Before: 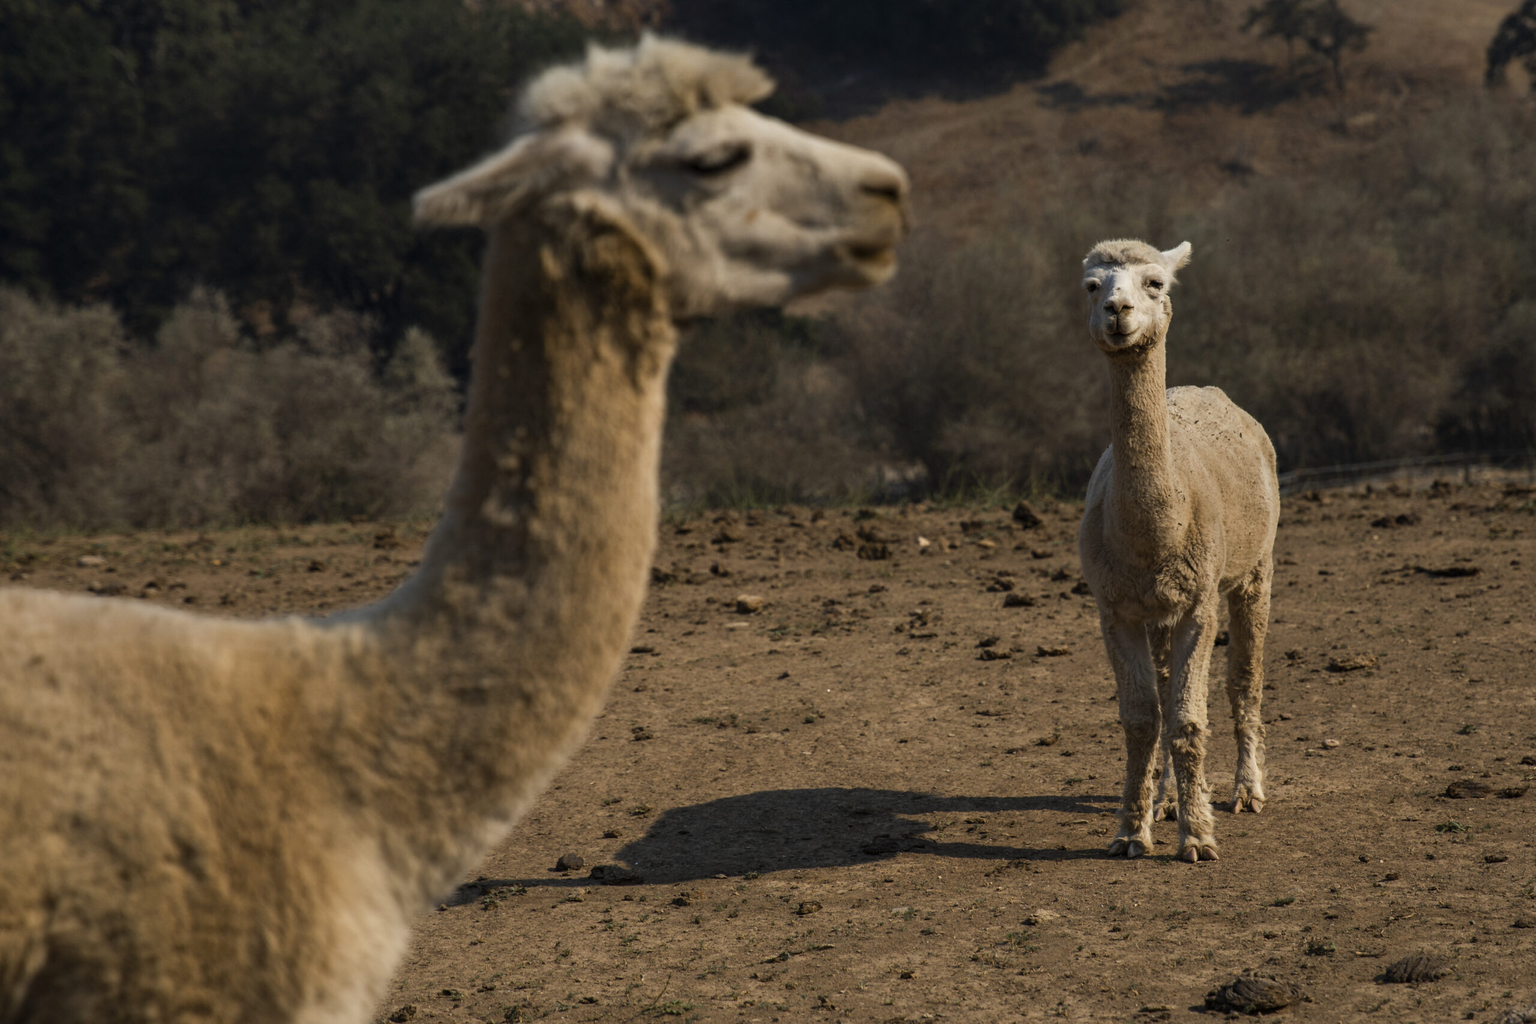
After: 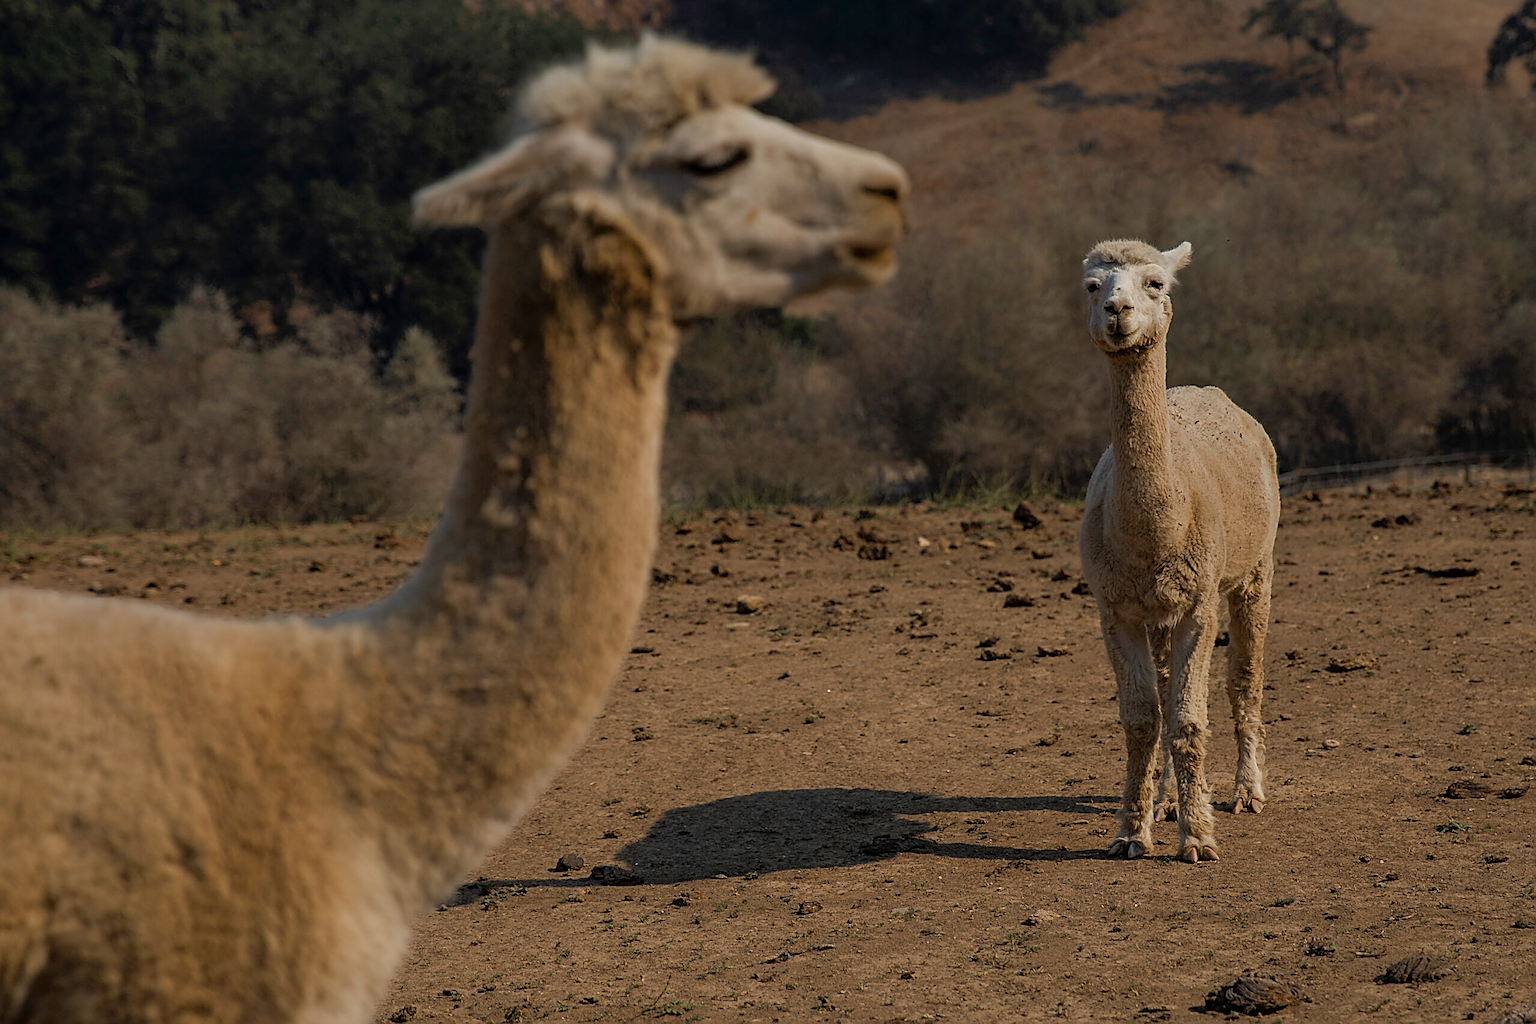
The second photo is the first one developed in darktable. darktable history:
sharpen: radius 1.723, amount 1.293
tone equalizer: -8 EV 0.257 EV, -7 EV 0.425 EV, -6 EV 0.399 EV, -5 EV 0.215 EV, -3 EV -0.282 EV, -2 EV -0.432 EV, -1 EV -0.407 EV, +0 EV -0.262 EV, edges refinement/feathering 500, mask exposure compensation -1.57 EV, preserve details no
